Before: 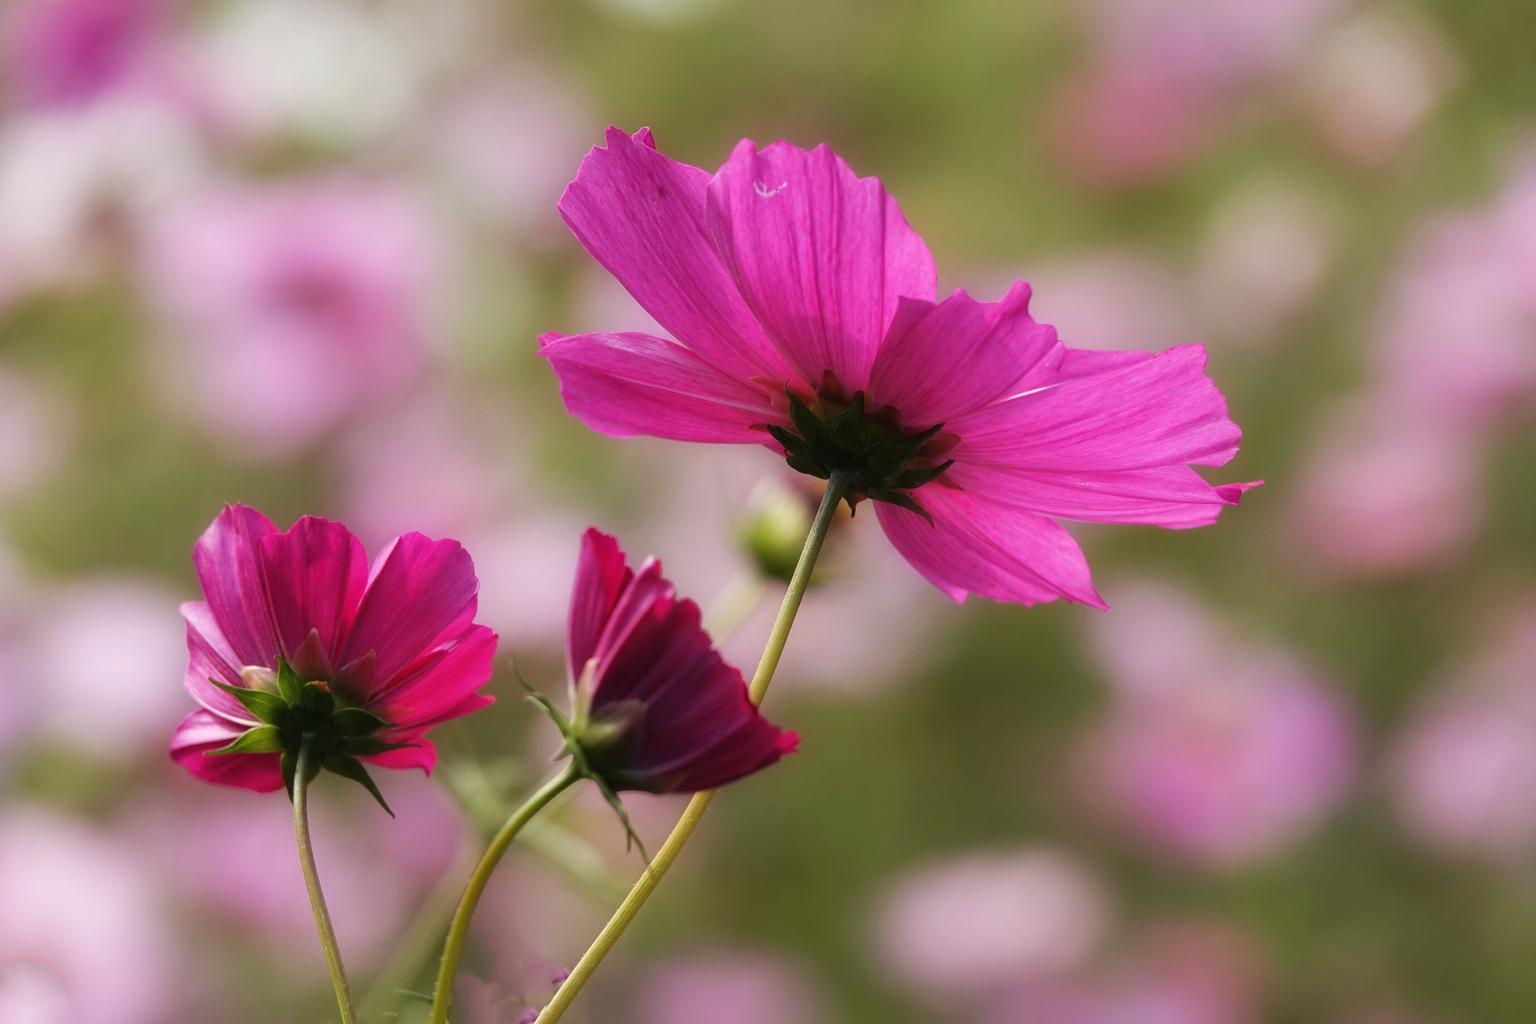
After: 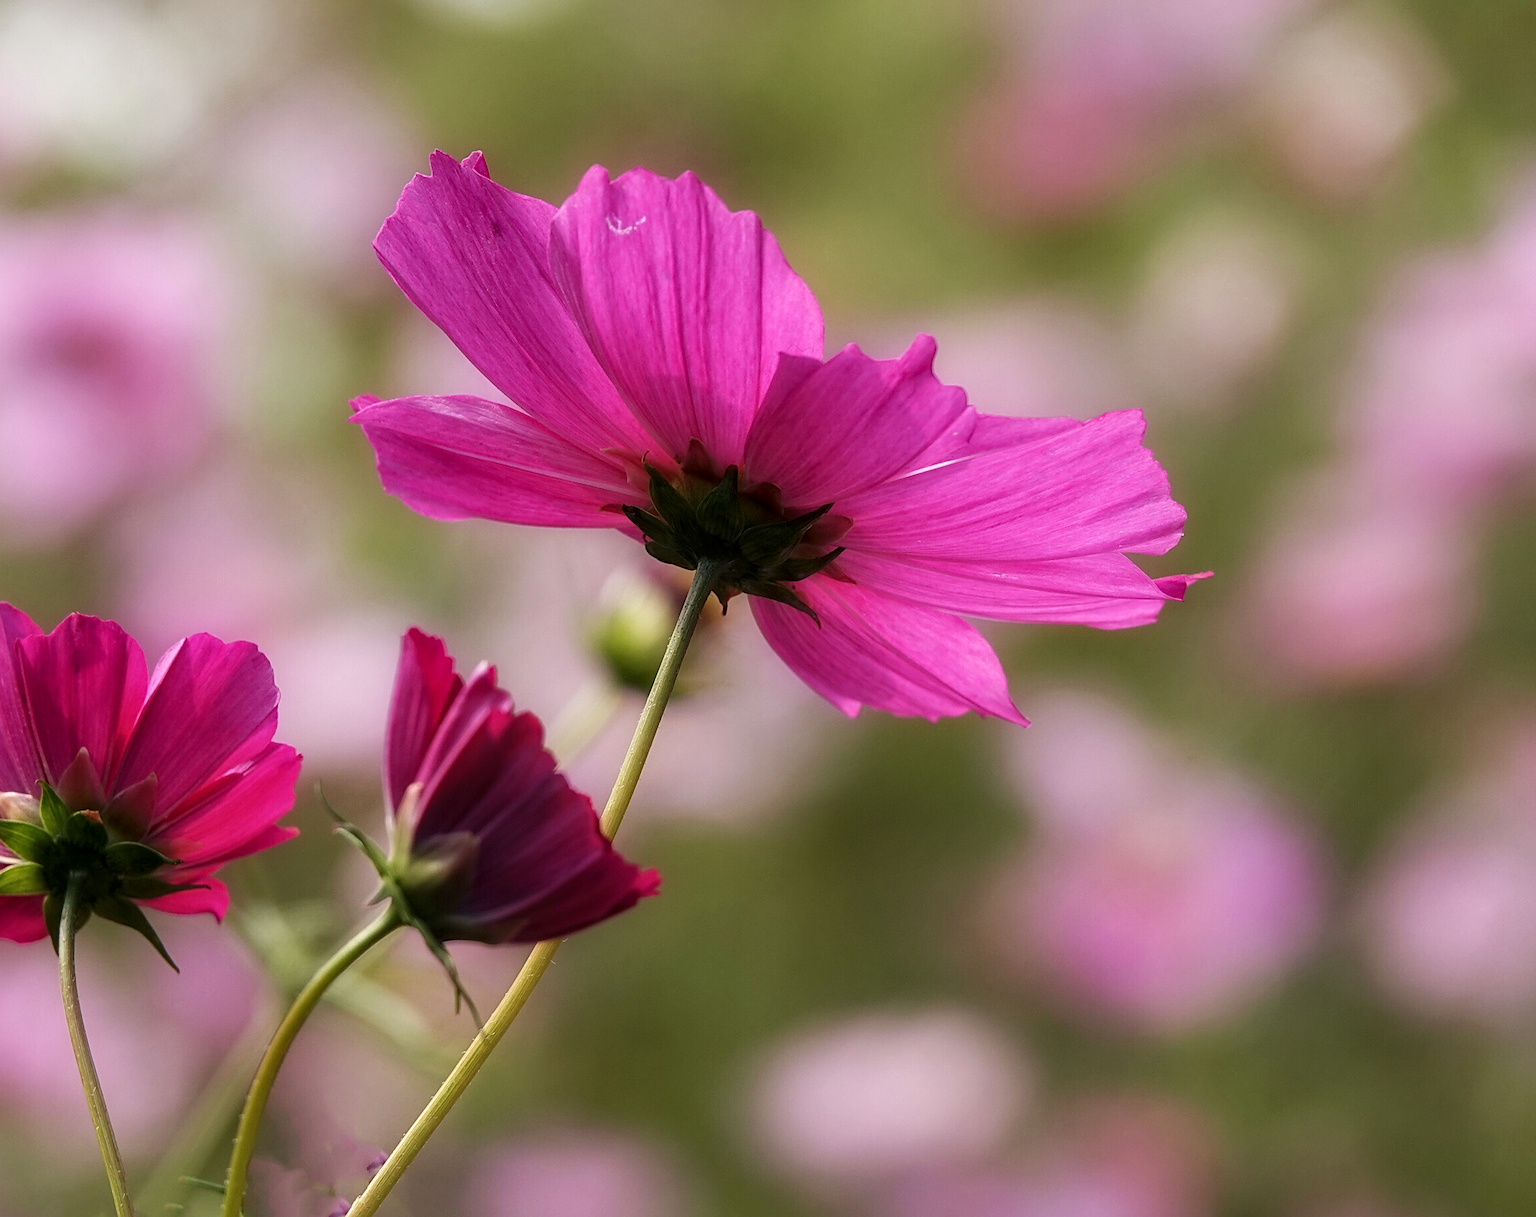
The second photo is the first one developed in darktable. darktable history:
crop: left 15.908%
sharpen: on, module defaults
local contrast: on, module defaults
